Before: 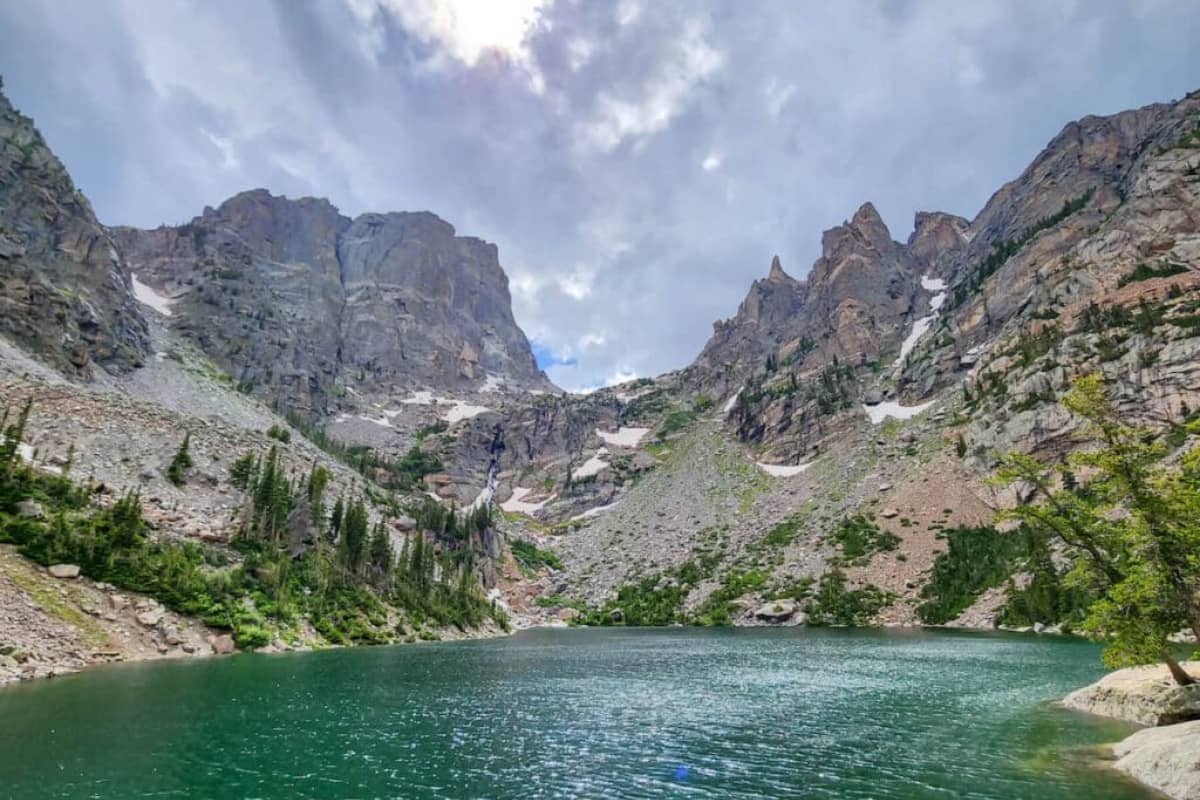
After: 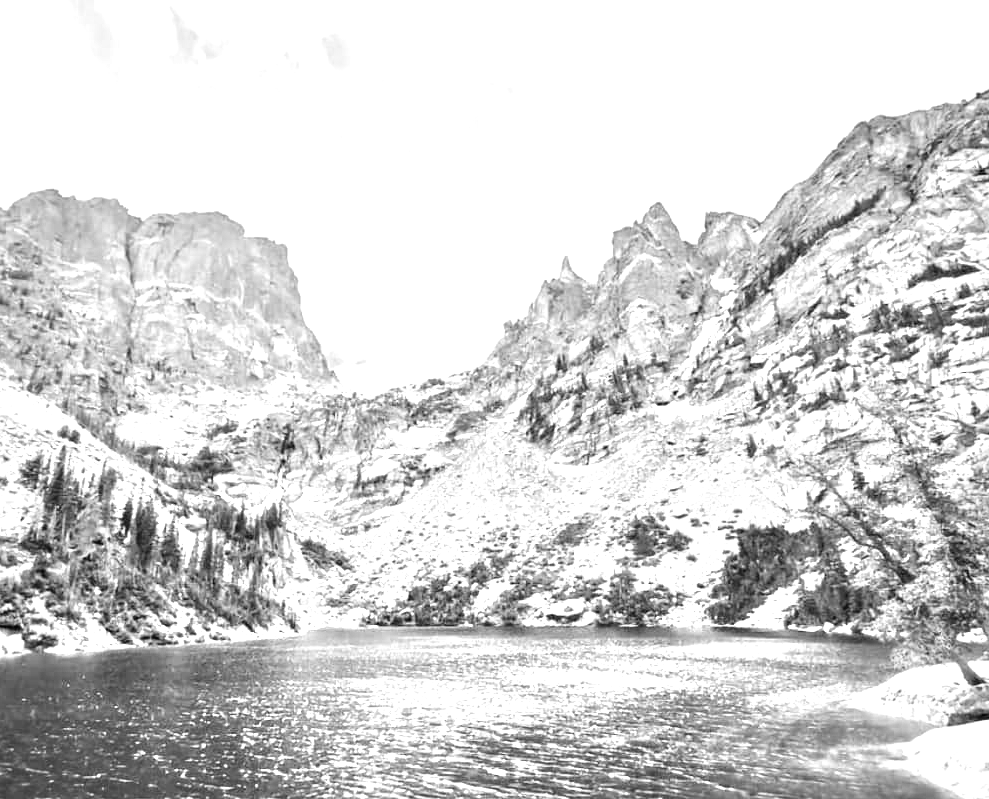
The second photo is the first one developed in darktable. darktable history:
color correction: saturation 1.34
crop: left 17.582%, bottom 0.031%
white balance: red 4.26, blue 1.802
monochrome: on, module defaults
